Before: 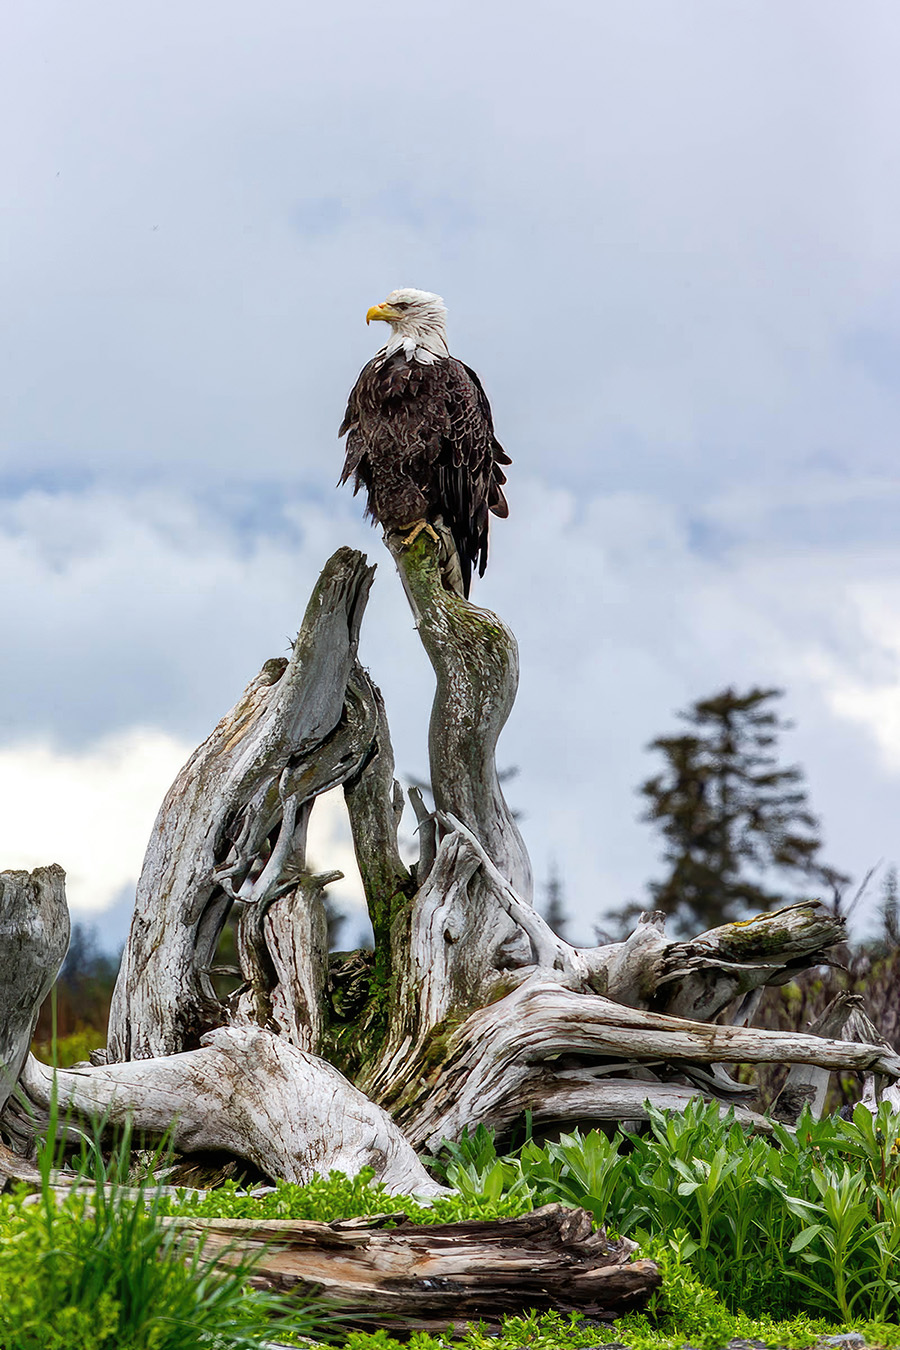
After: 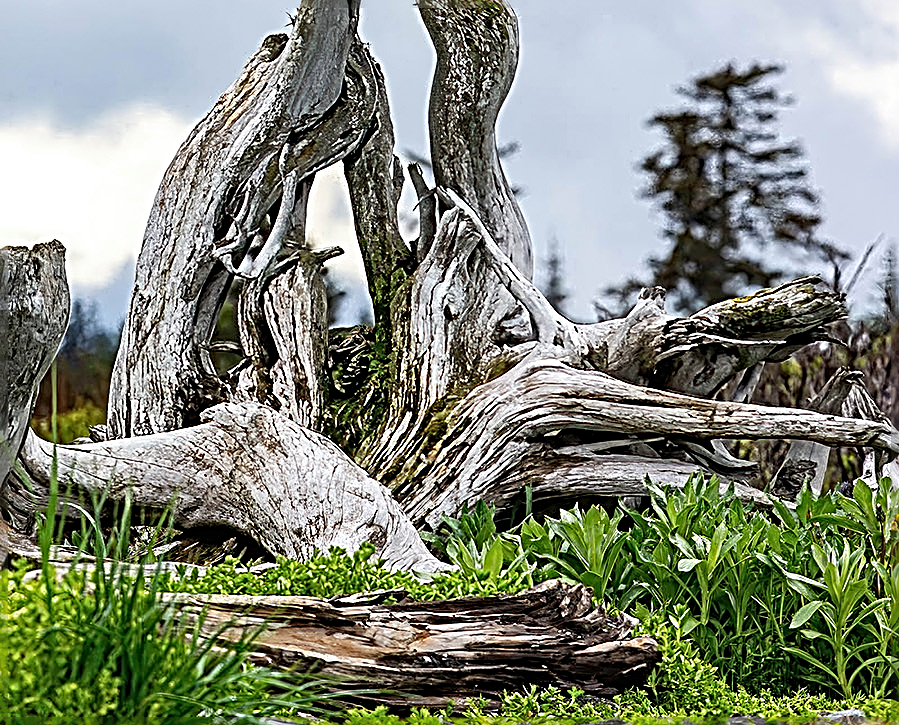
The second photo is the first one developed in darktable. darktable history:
sharpen: radius 3.158, amount 1.731
crop and rotate: top 46.237%
